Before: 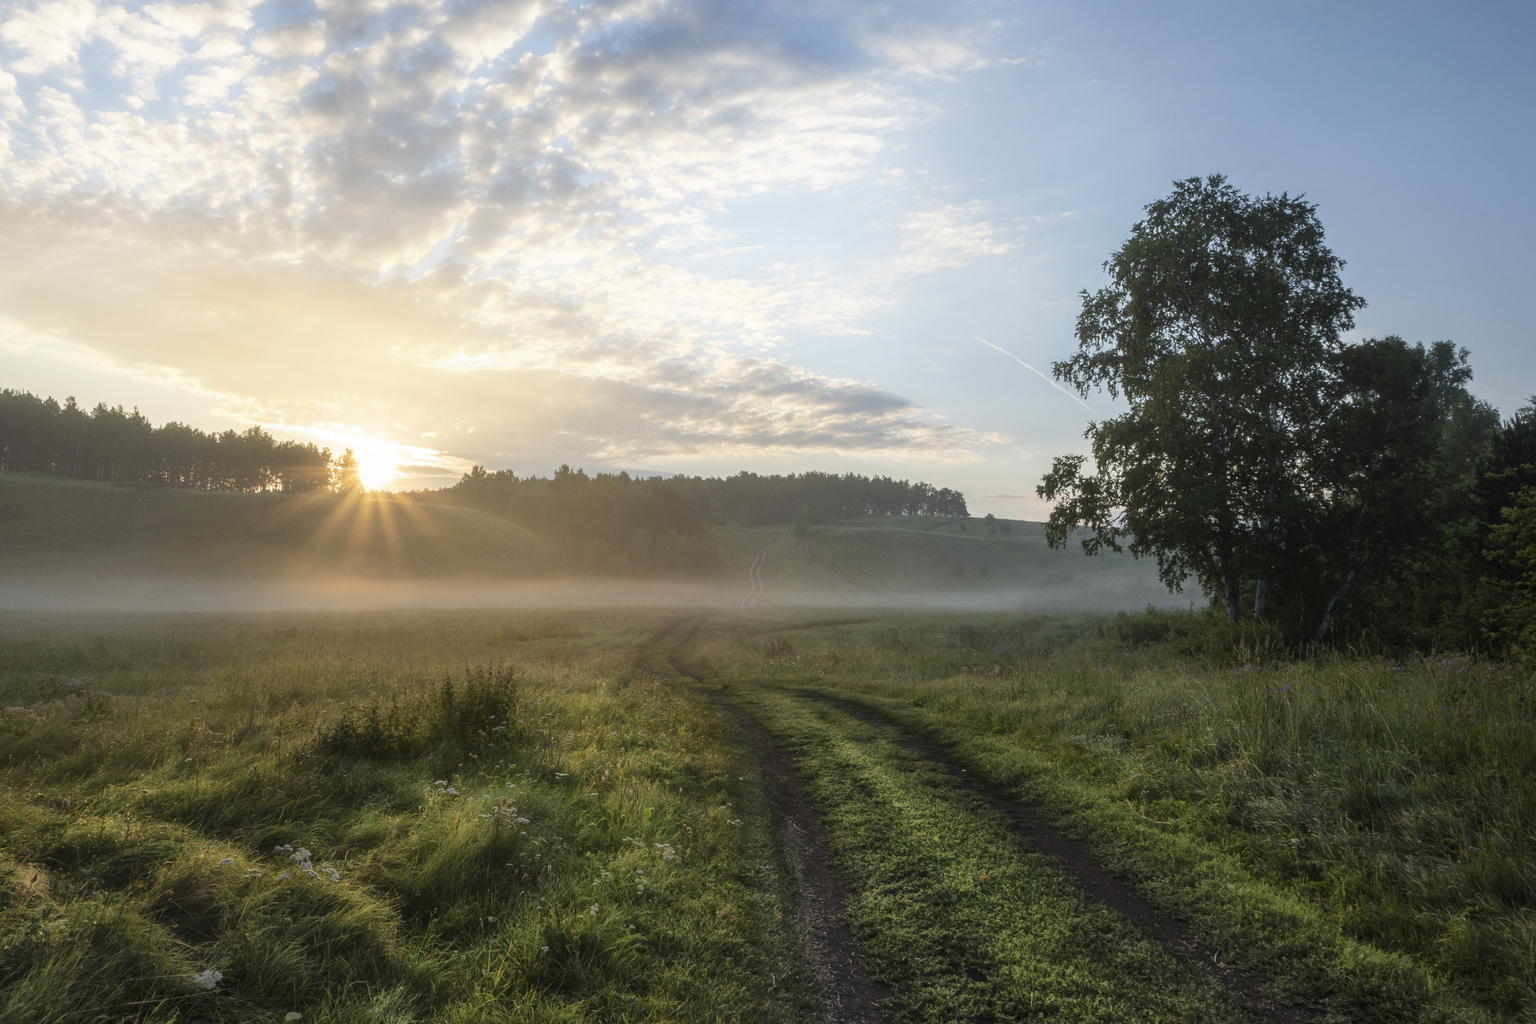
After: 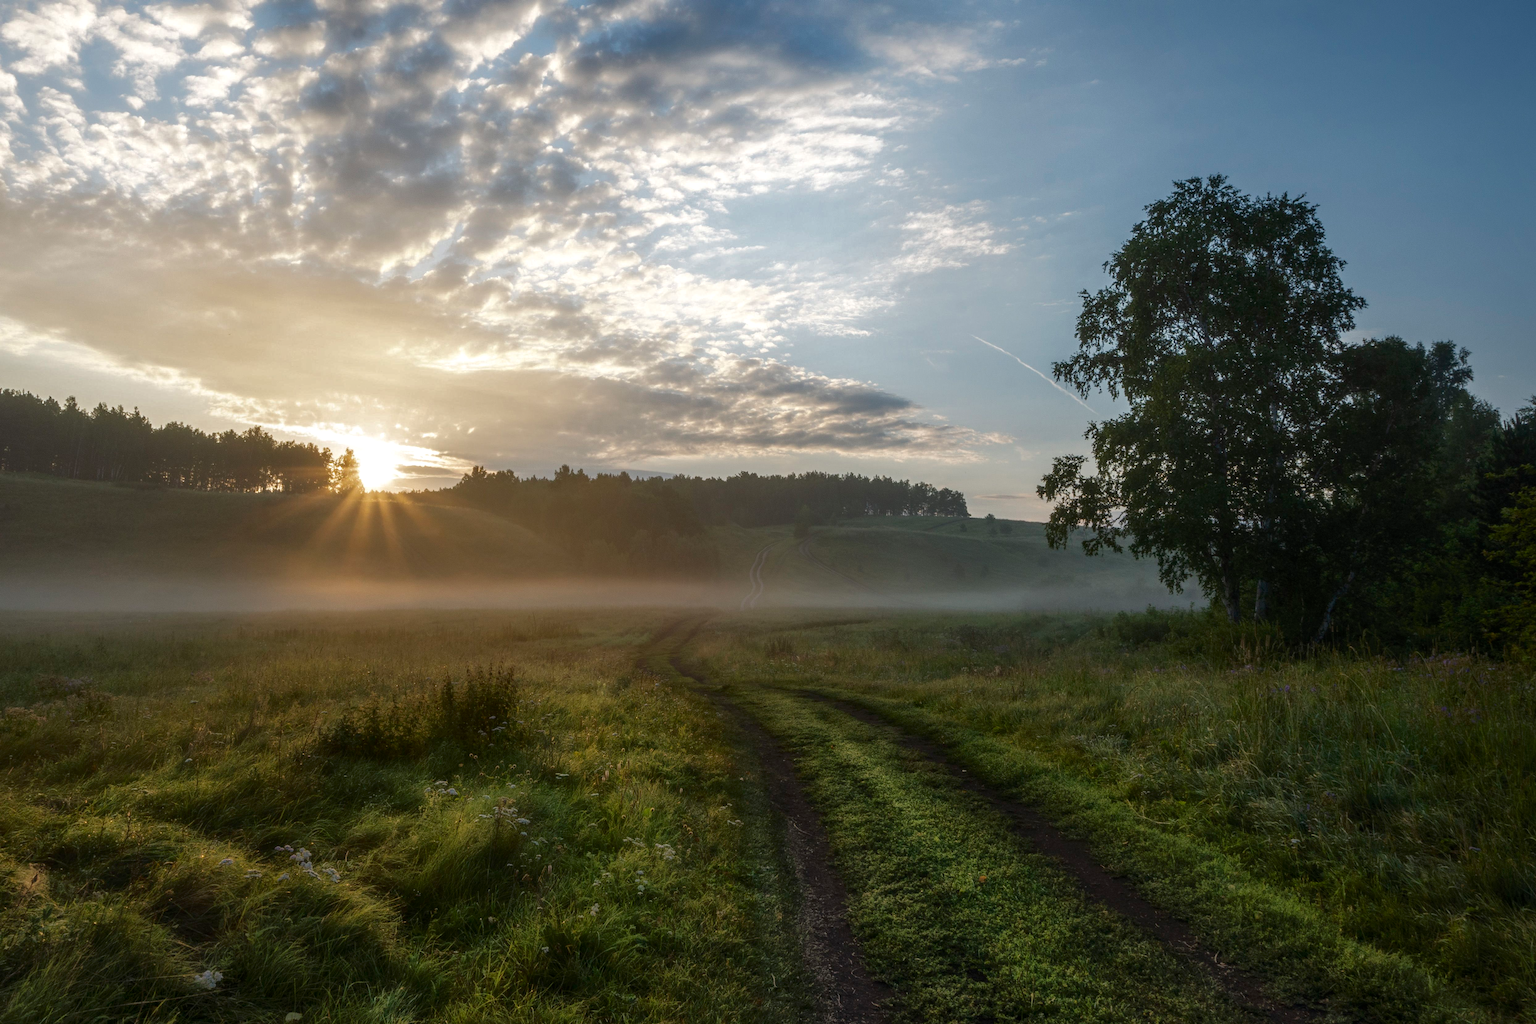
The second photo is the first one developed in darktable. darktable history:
local contrast: detail 130%
tone curve: curves: ch0 [(0, 0) (0.003, 0.029) (0.011, 0.034) (0.025, 0.044) (0.044, 0.057) (0.069, 0.07) (0.1, 0.084) (0.136, 0.104) (0.177, 0.127) (0.224, 0.156) (0.277, 0.192) (0.335, 0.236) (0.399, 0.284) (0.468, 0.339) (0.543, 0.393) (0.623, 0.454) (0.709, 0.541) (0.801, 0.65) (0.898, 0.766) (1, 1)], color space Lab, independent channels, preserve colors none
